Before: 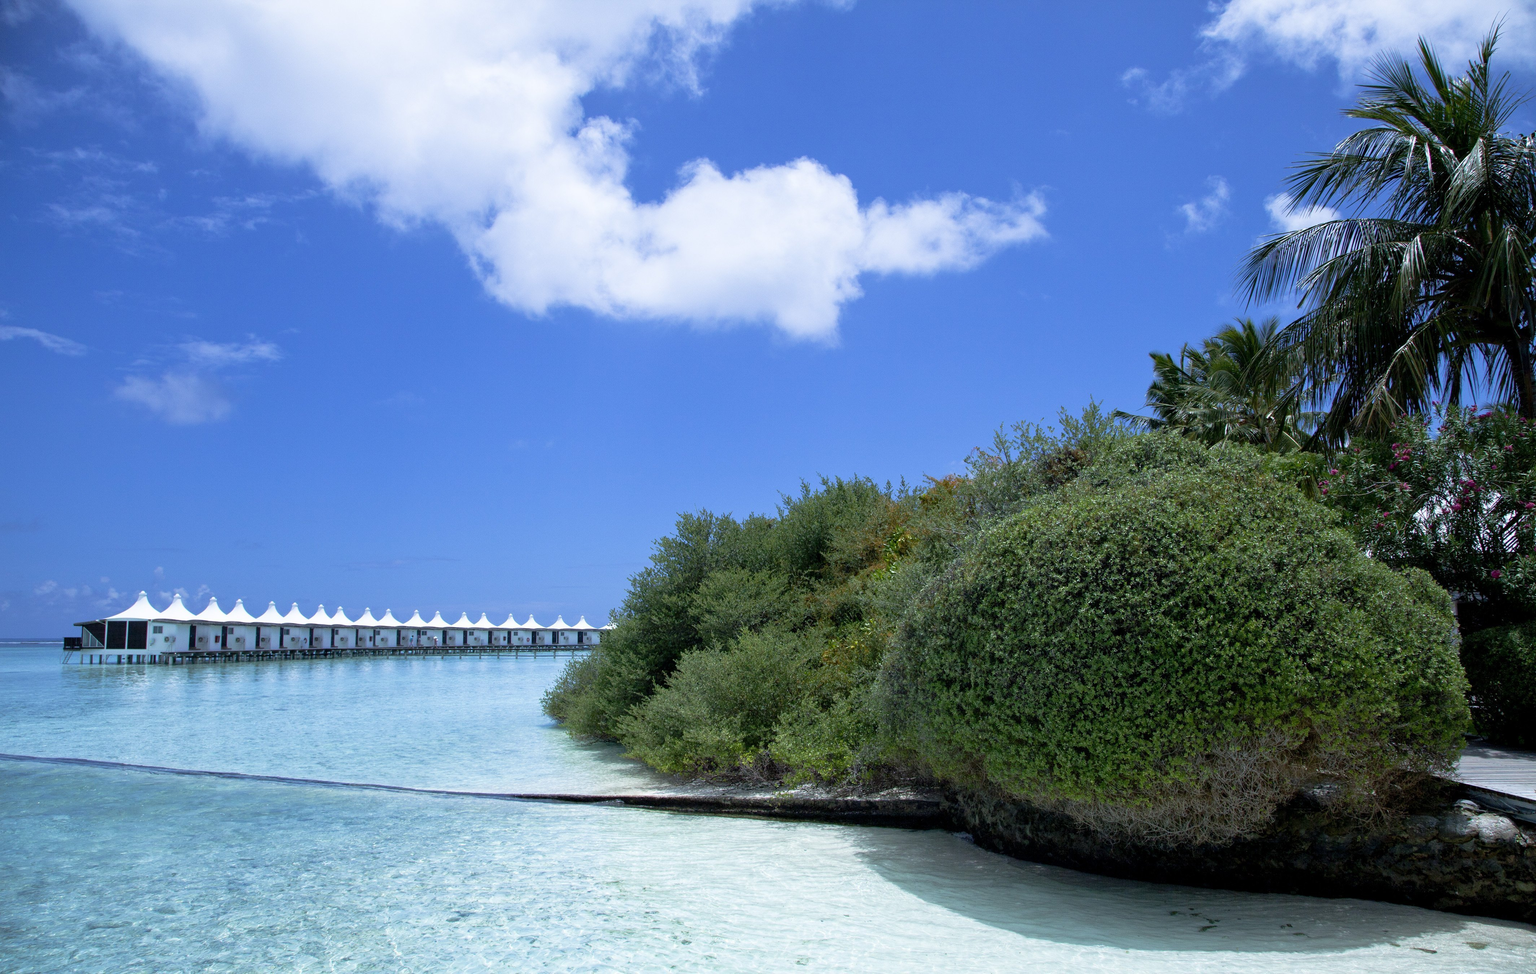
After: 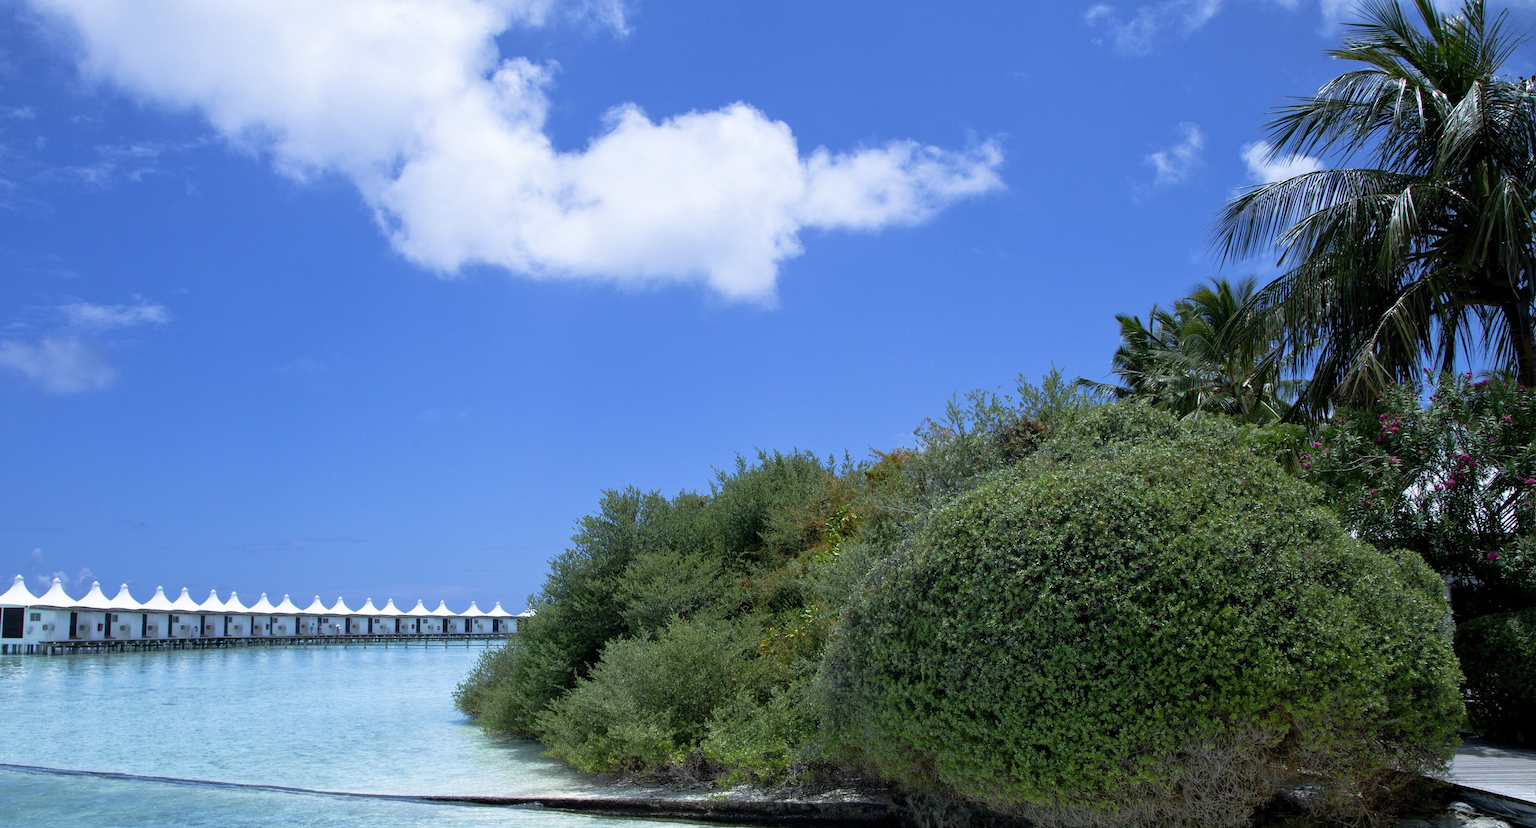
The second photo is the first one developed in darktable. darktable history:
crop: left 8.186%, top 6.581%, bottom 15.309%
